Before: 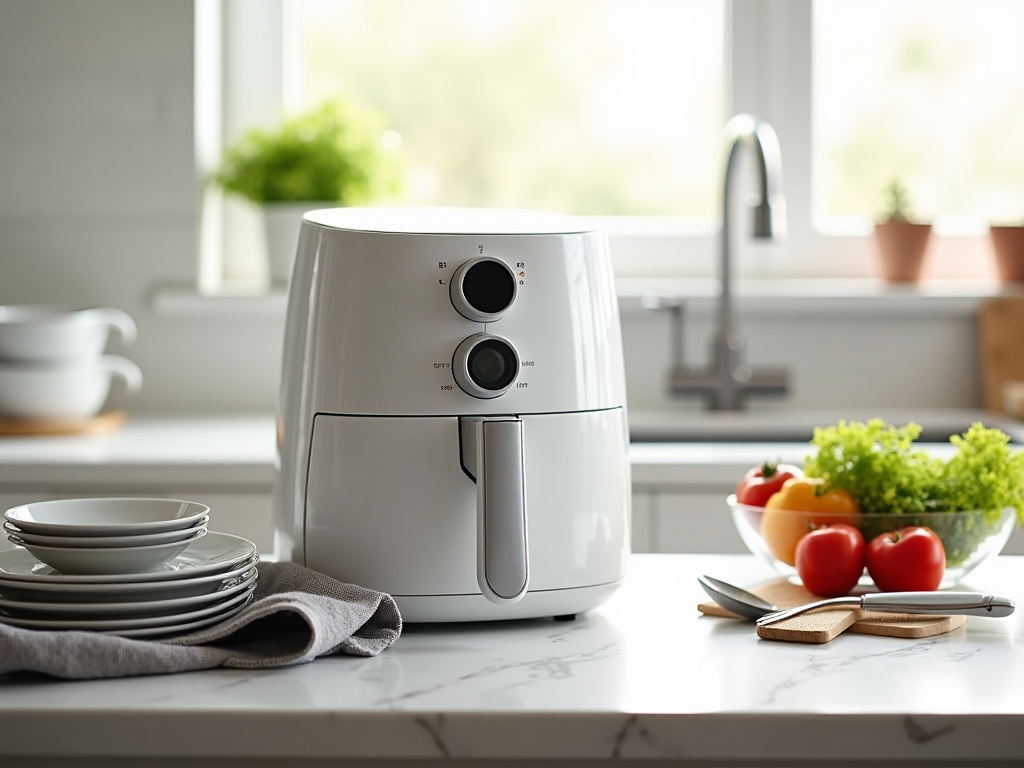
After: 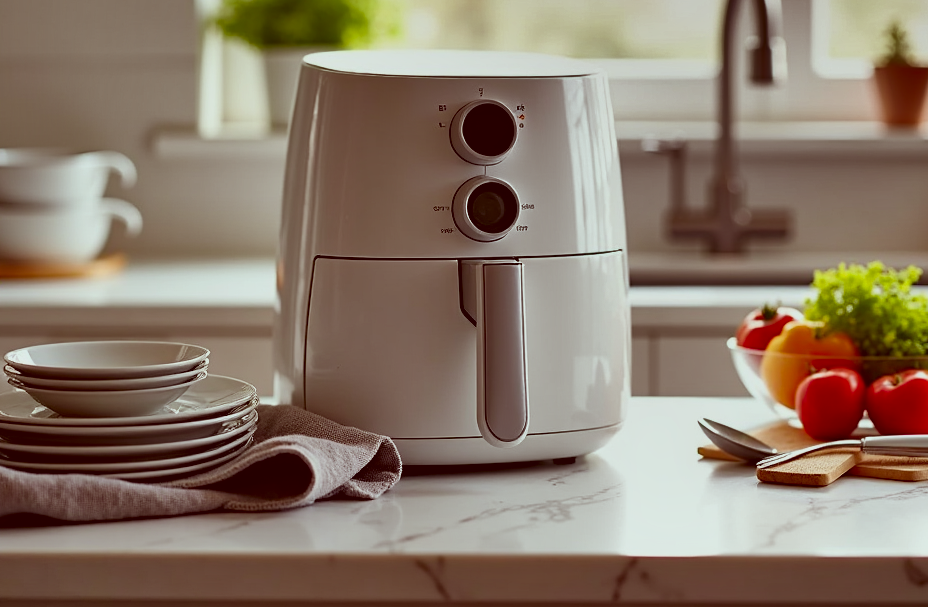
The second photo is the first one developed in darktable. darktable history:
color correction: highlights a* -7.17, highlights b* -0.192, shadows a* 20.4, shadows b* 11.58
crop: top 20.565%, right 9.326%, bottom 0.283%
haze removal: compatibility mode true, adaptive false
contrast brightness saturation: saturation 0.101
shadows and highlights: shadows 80.4, white point adjustment -9.23, highlights -61.5, highlights color adjustment 0.84%, soften with gaussian
local contrast: mode bilateral grid, contrast 20, coarseness 50, detail 119%, midtone range 0.2
